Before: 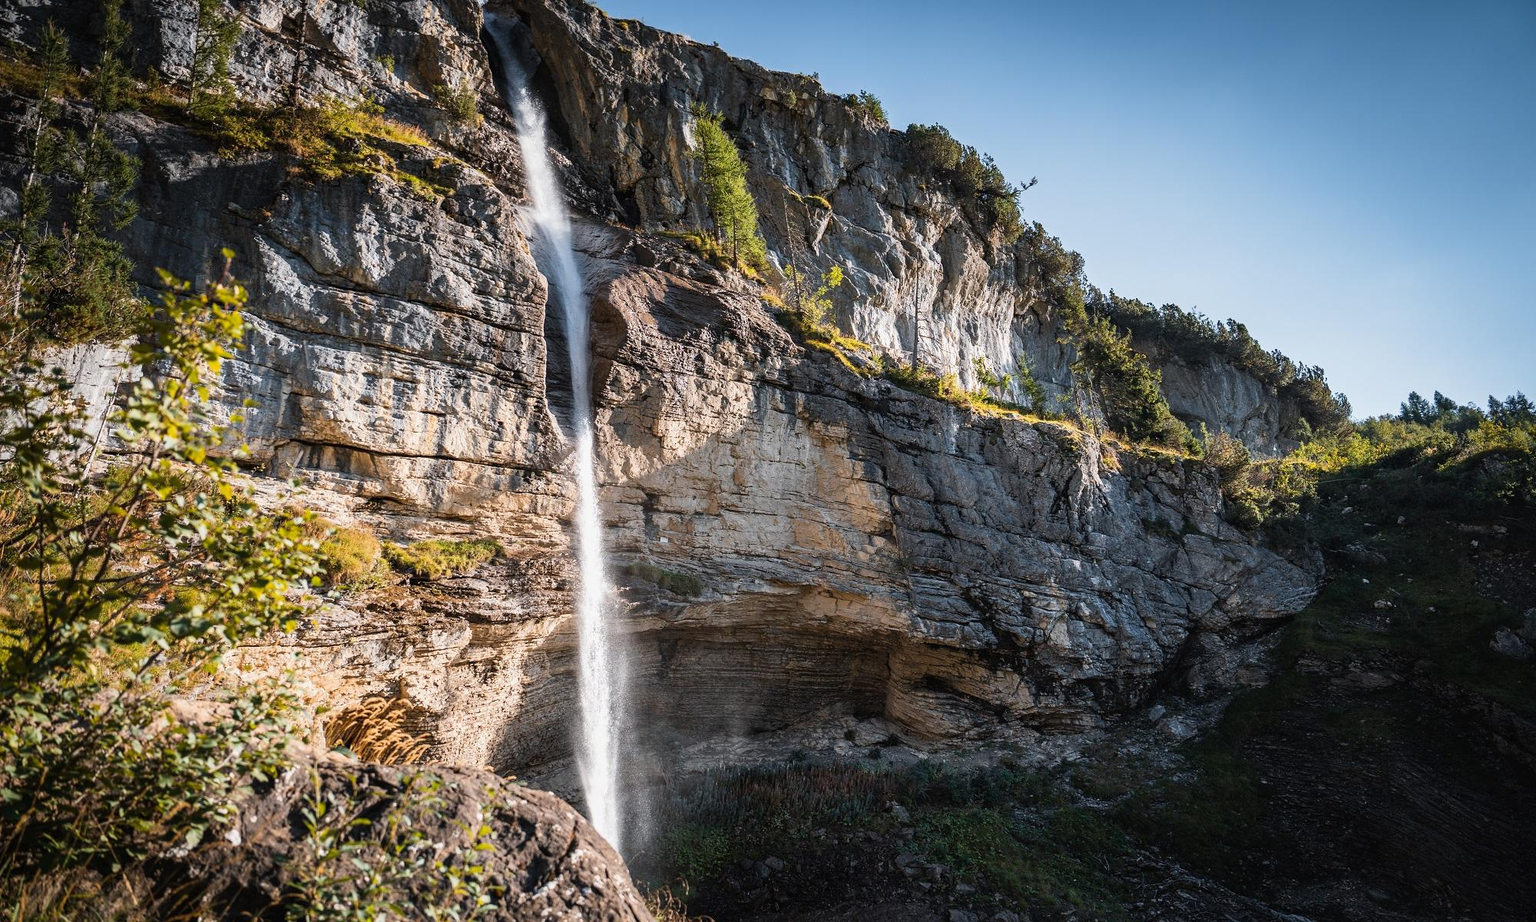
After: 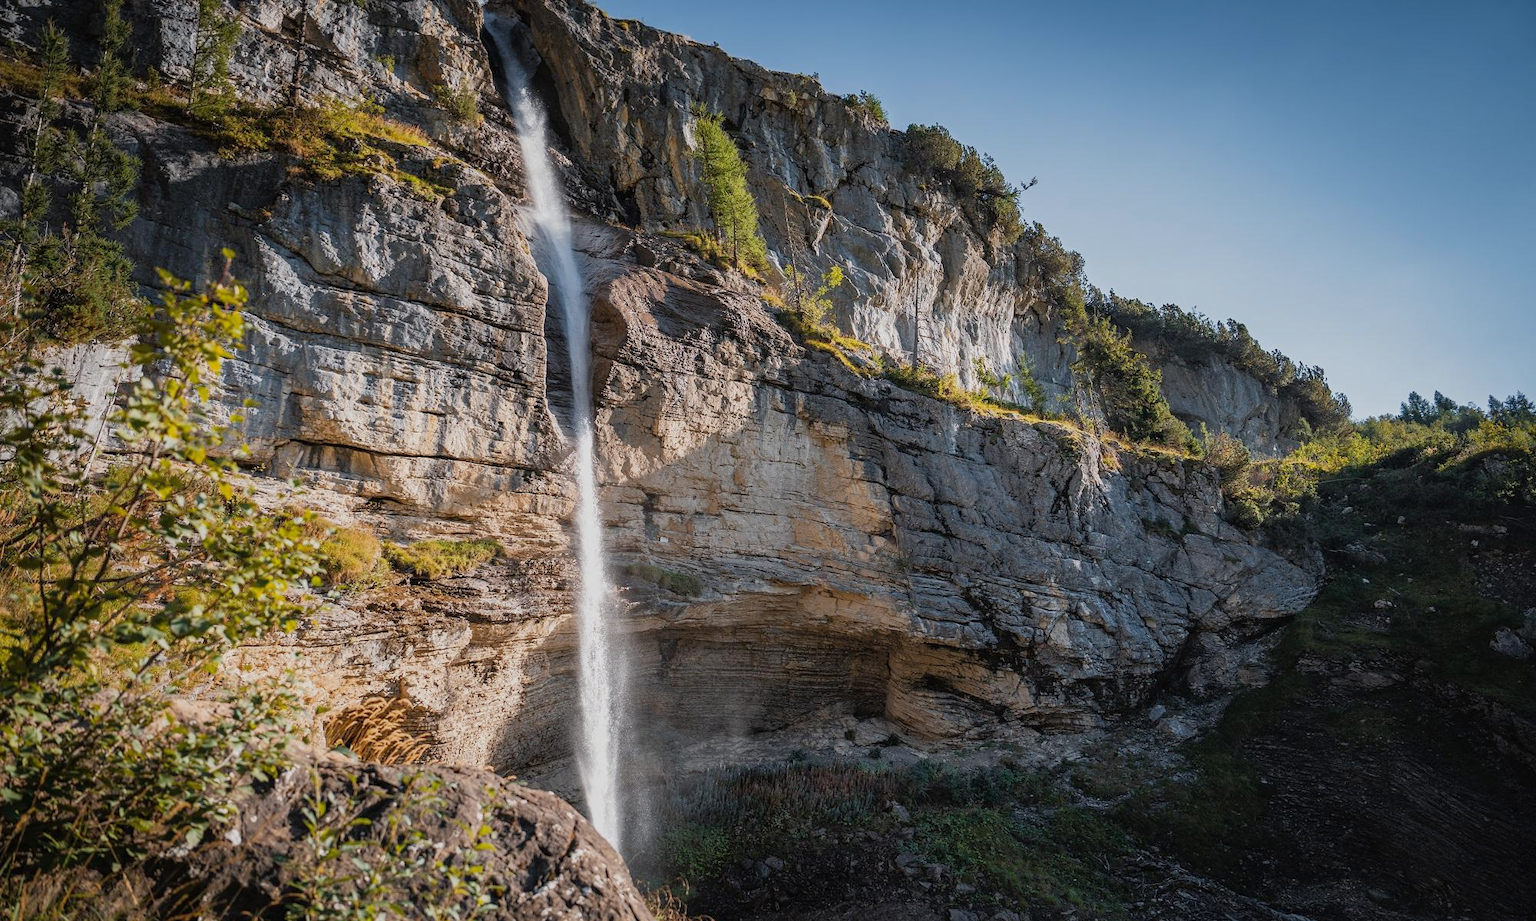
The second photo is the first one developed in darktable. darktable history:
tone equalizer: -8 EV 0.26 EV, -7 EV 0.448 EV, -6 EV 0.428 EV, -5 EV 0.283 EV, -3 EV -0.254 EV, -2 EV -0.405 EV, -1 EV -0.413 EV, +0 EV -0.23 EV, edges refinement/feathering 500, mask exposure compensation -1.57 EV, preserve details no
color correction: highlights b* 0.049
